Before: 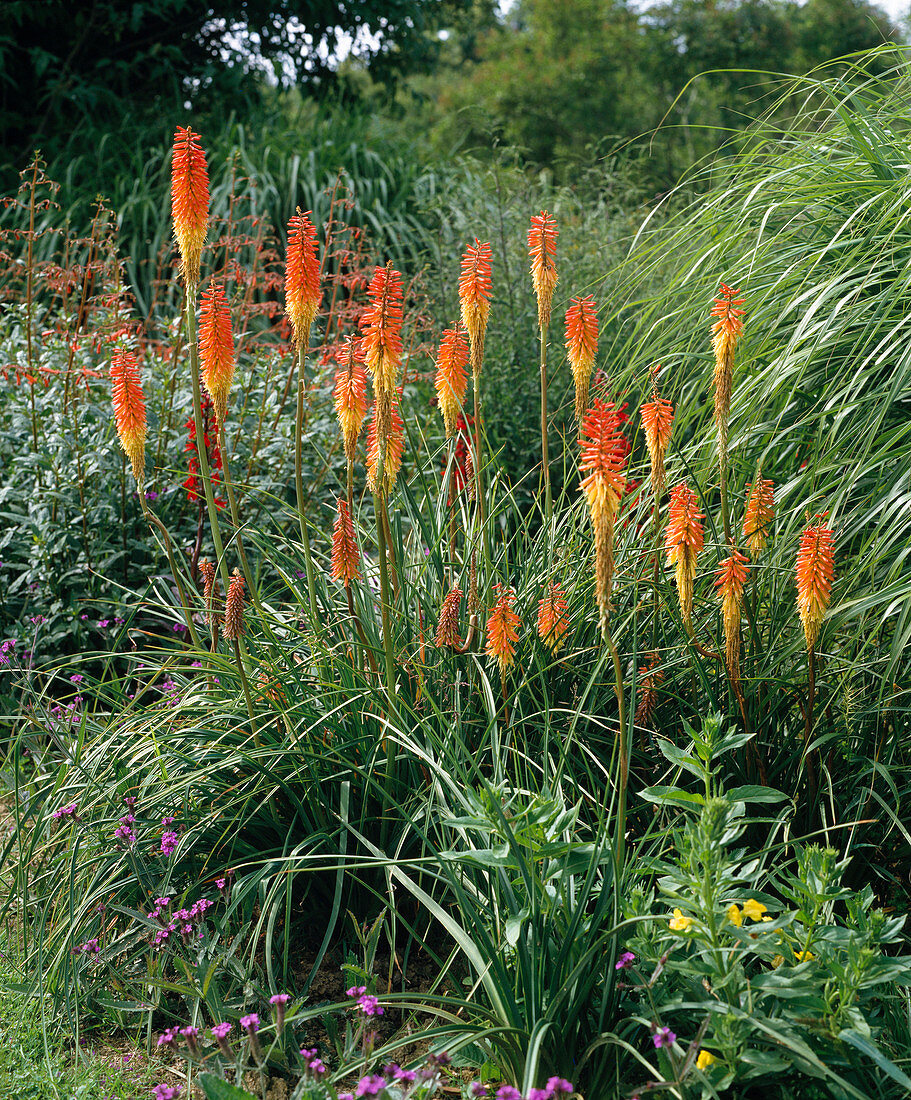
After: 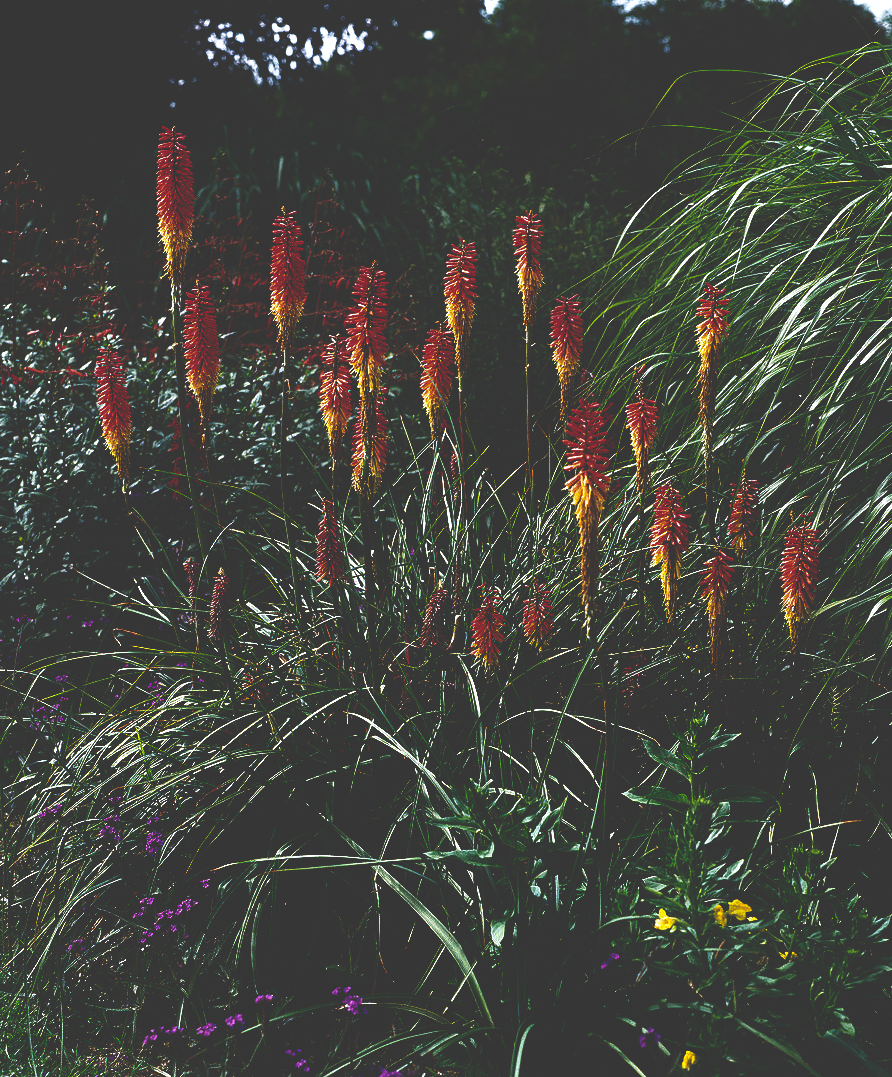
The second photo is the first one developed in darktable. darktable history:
rgb curve: curves: ch0 [(0, 0) (0.415, 0.237) (1, 1)]
base curve: curves: ch0 [(0, 0.036) (0.083, 0.04) (0.804, 1)], preserve colors none
crop: left 1.743%, right 0.268%, bottom 2.011%
white balance: red 0.982, blue 1.018
